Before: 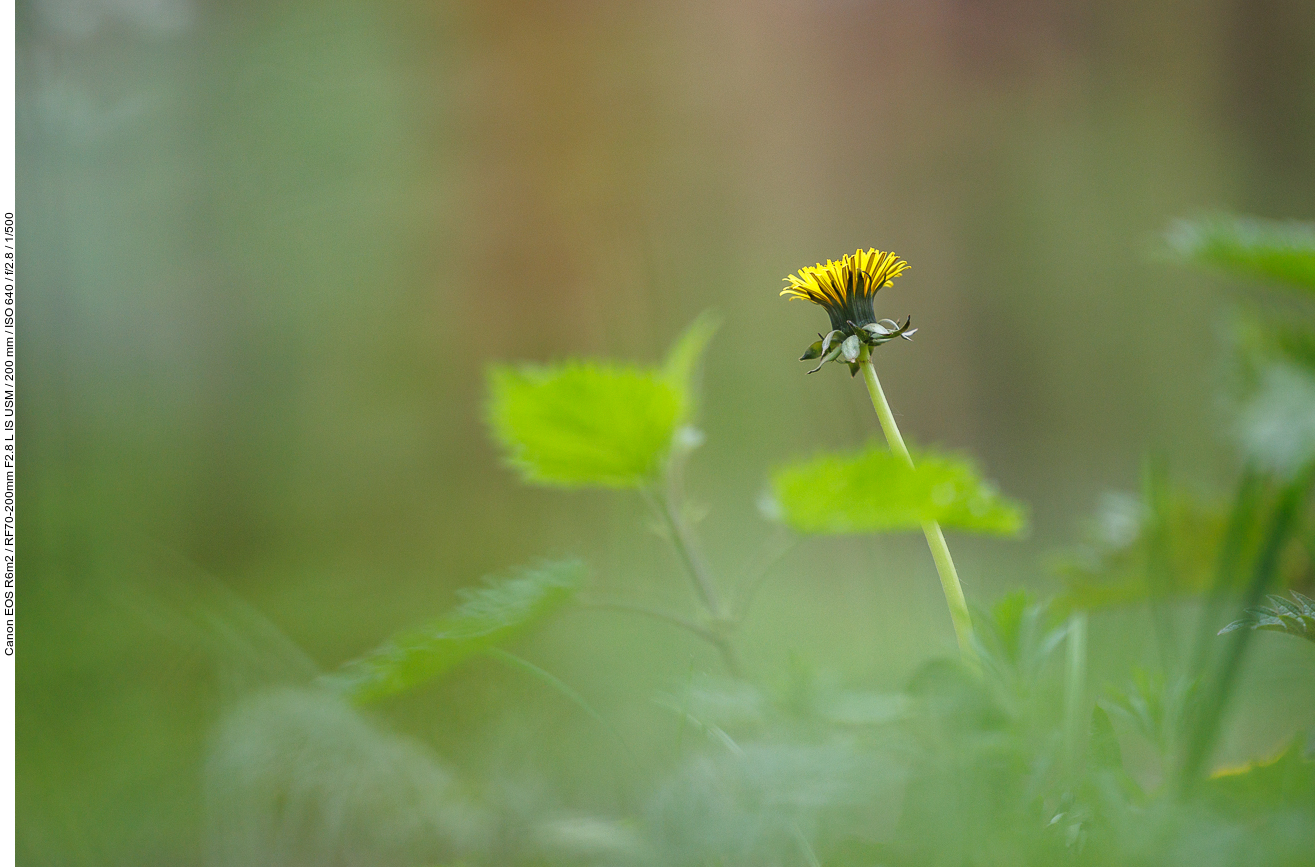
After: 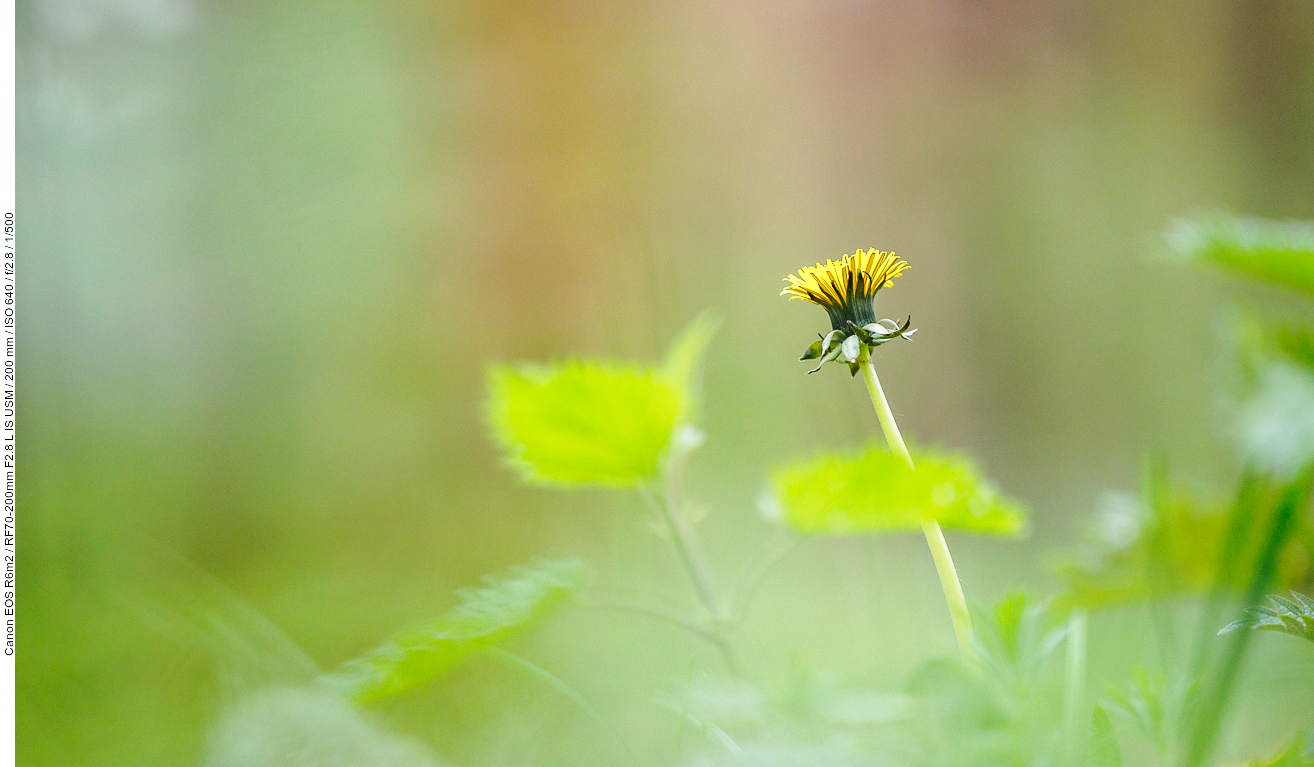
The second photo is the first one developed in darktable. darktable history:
base curve: curves: ch0 [(0, 0) (0.028, 0.03) (0.121, 0.232) (0.46, 0.748) (0.859, 0.968) (1, 1)], preserve colors none
white balance: emerald 1
crop and rotate: top 0%, bottom 11.49%
